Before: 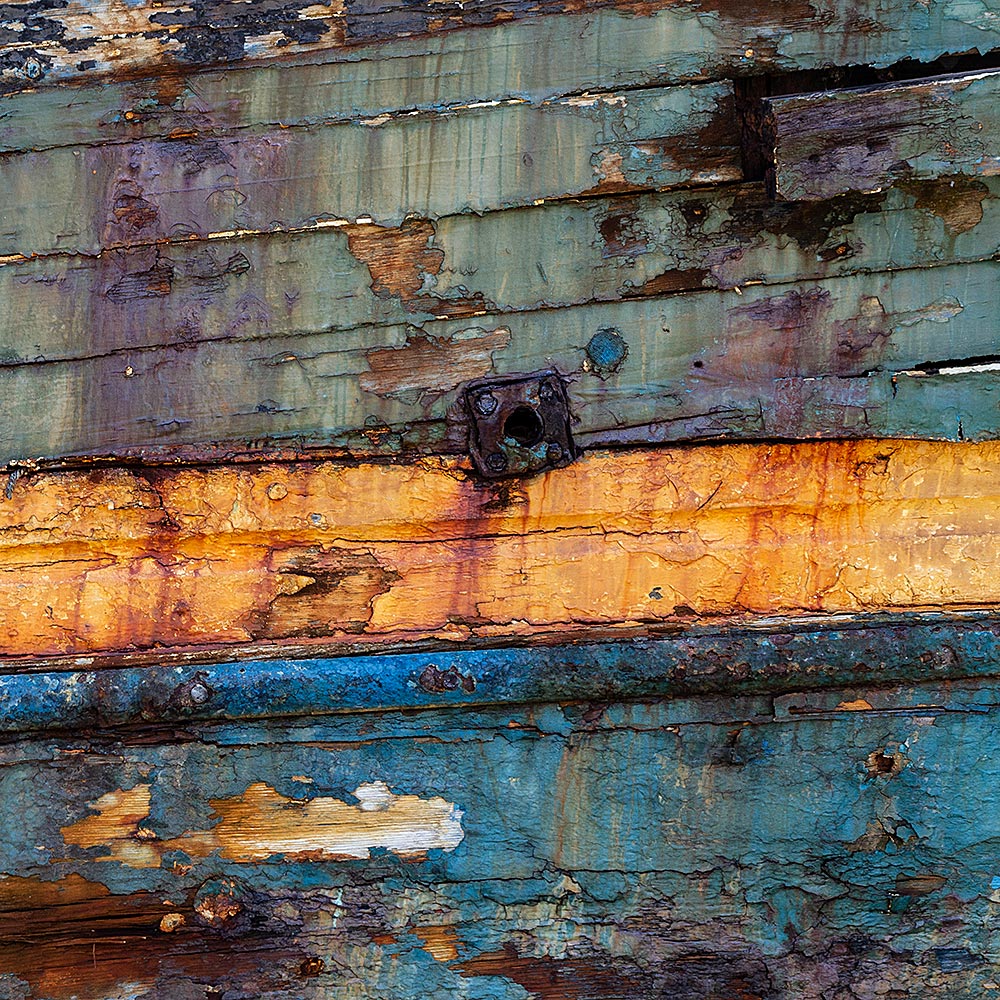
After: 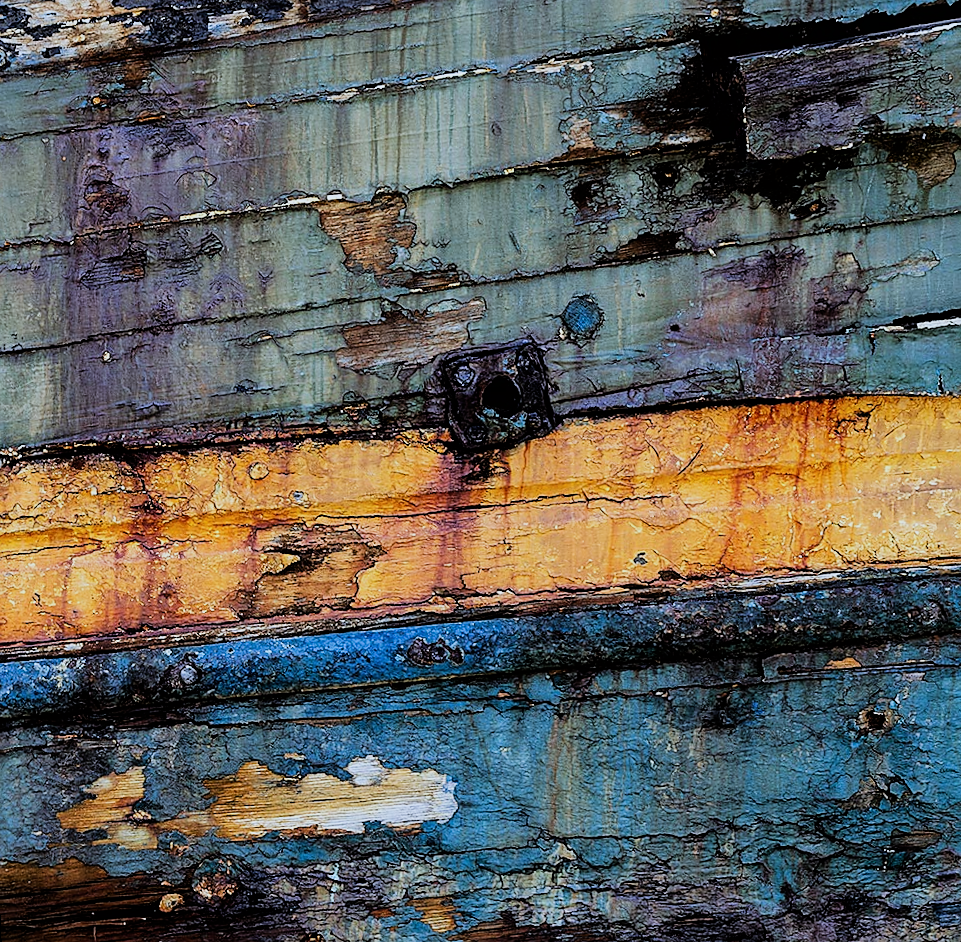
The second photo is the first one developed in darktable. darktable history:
filmic rgb: black relative exposure -5 EV, hardness 2.88, contrast 1.3, highlights saturation mix -10%
white balance: red 0.924, blue 1.095
sharpen: radius 1.559, amount 0.373, threshold 1.271
rotate and perspective: rotation -2.12°, lens shift (vertical) 0.009, lens shift (horizontal) -0.008, automatic cropping original format, crop left 0.036, crop right 0.964, crop top 0.05, crop bottom 0.959
